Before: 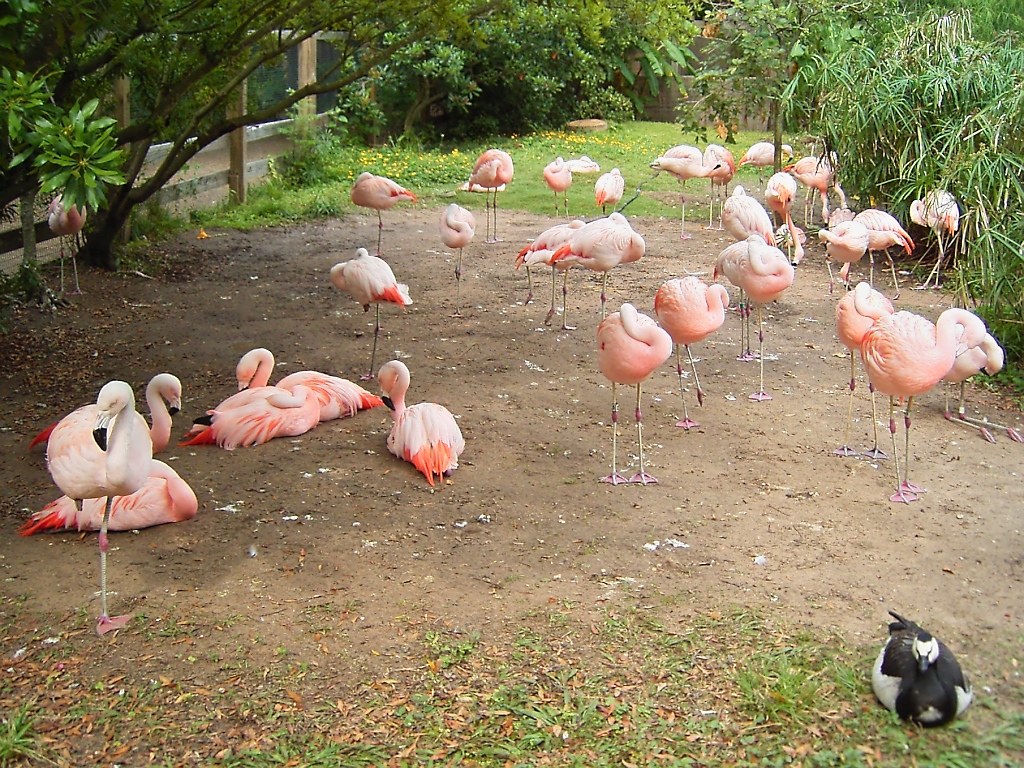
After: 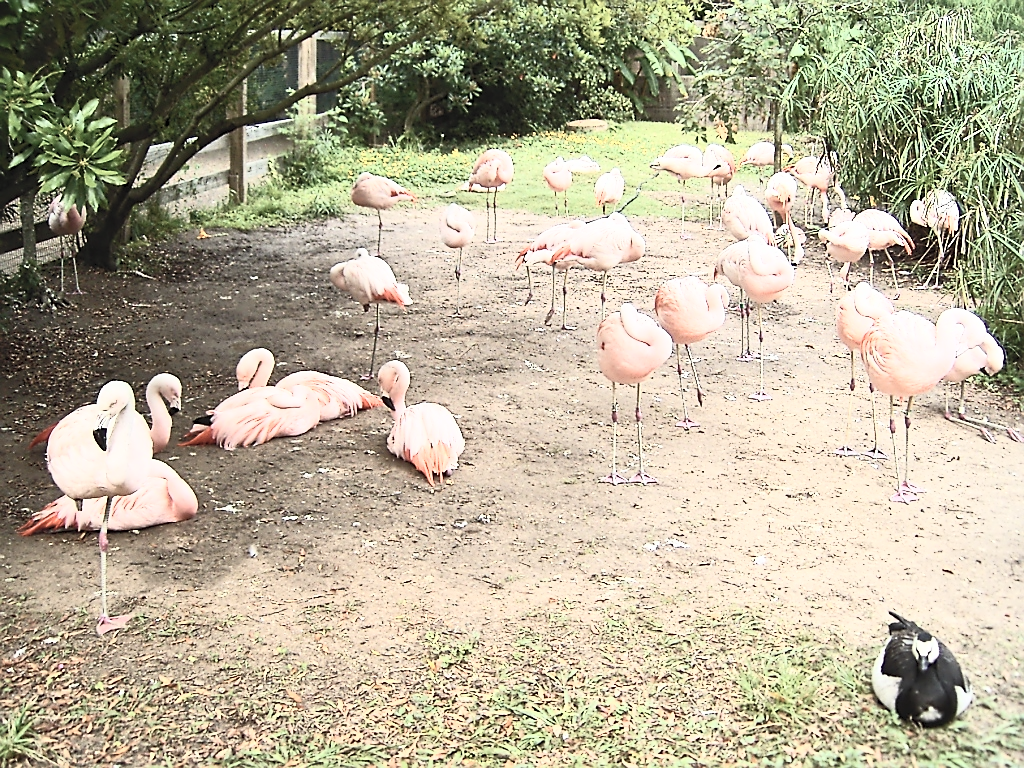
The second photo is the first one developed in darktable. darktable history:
contrast brightness saturation: contrast 0.579, brightness 0.569, saturation -0.347
sharpen: on, module defaults
